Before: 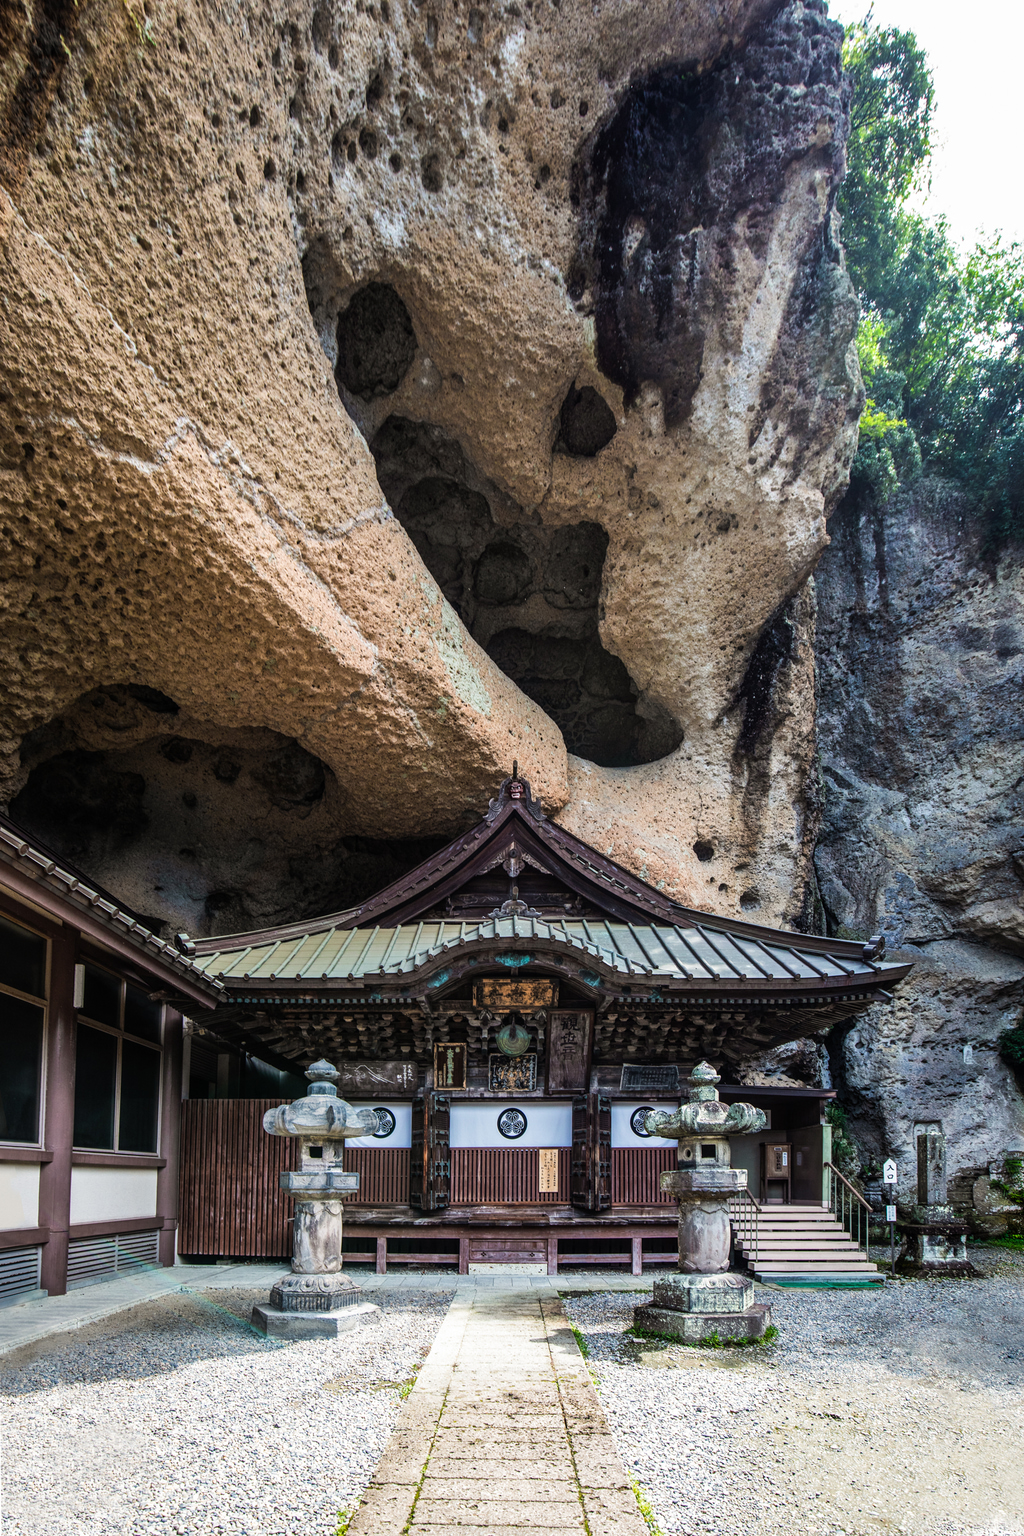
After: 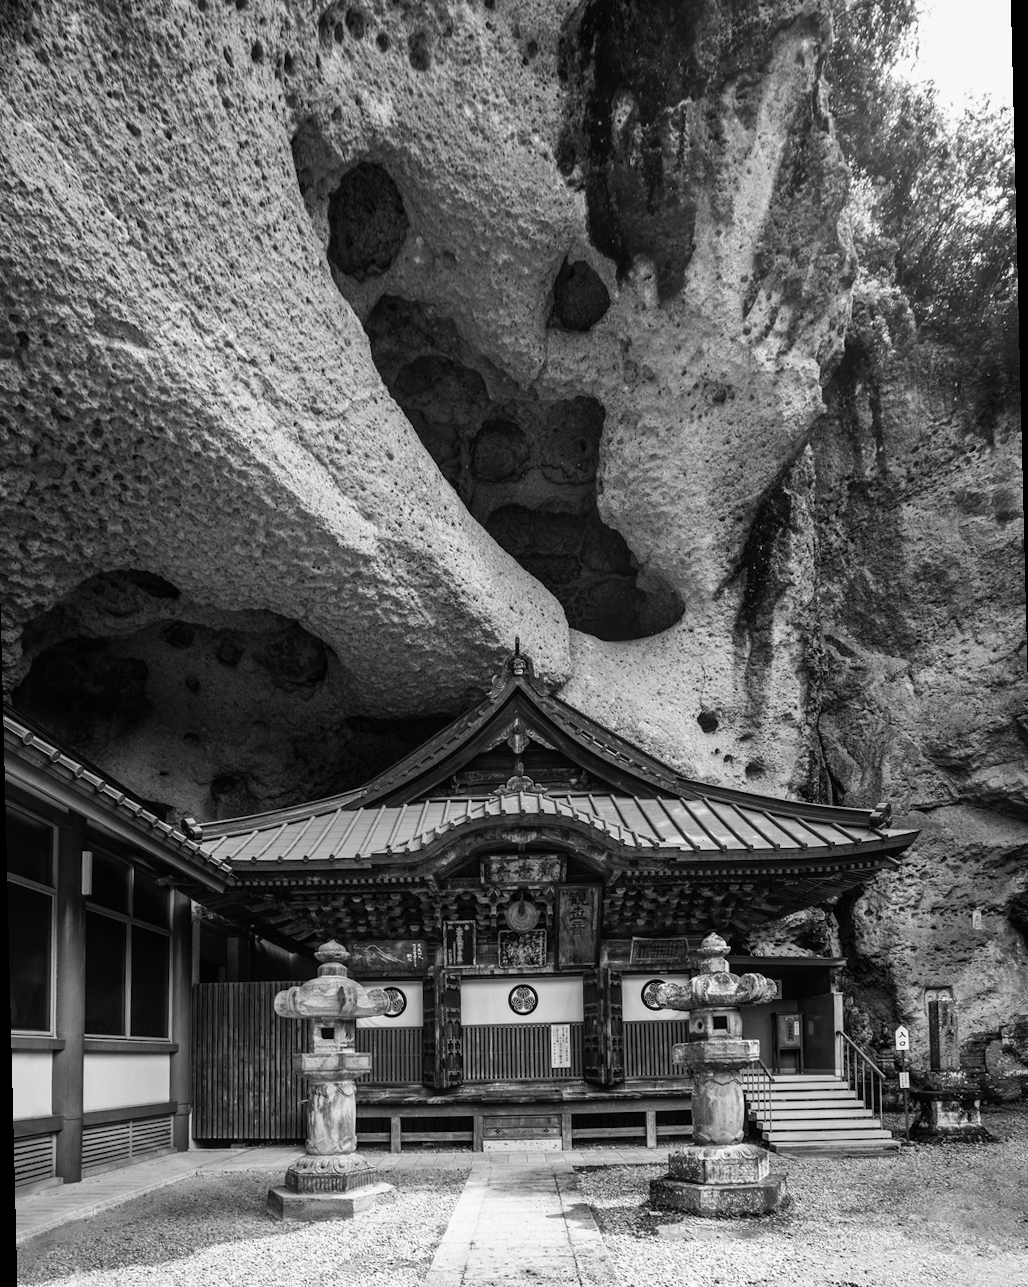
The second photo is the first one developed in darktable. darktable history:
rotate and perspective: rotation -1.42°, crop left 0.016, crop right 0.984, crop top 0.035, crop bottom 0.965
crop and rotate: top 5.609%, bottom 5.609%
monochrome: a 32, b 64, size 2.3
